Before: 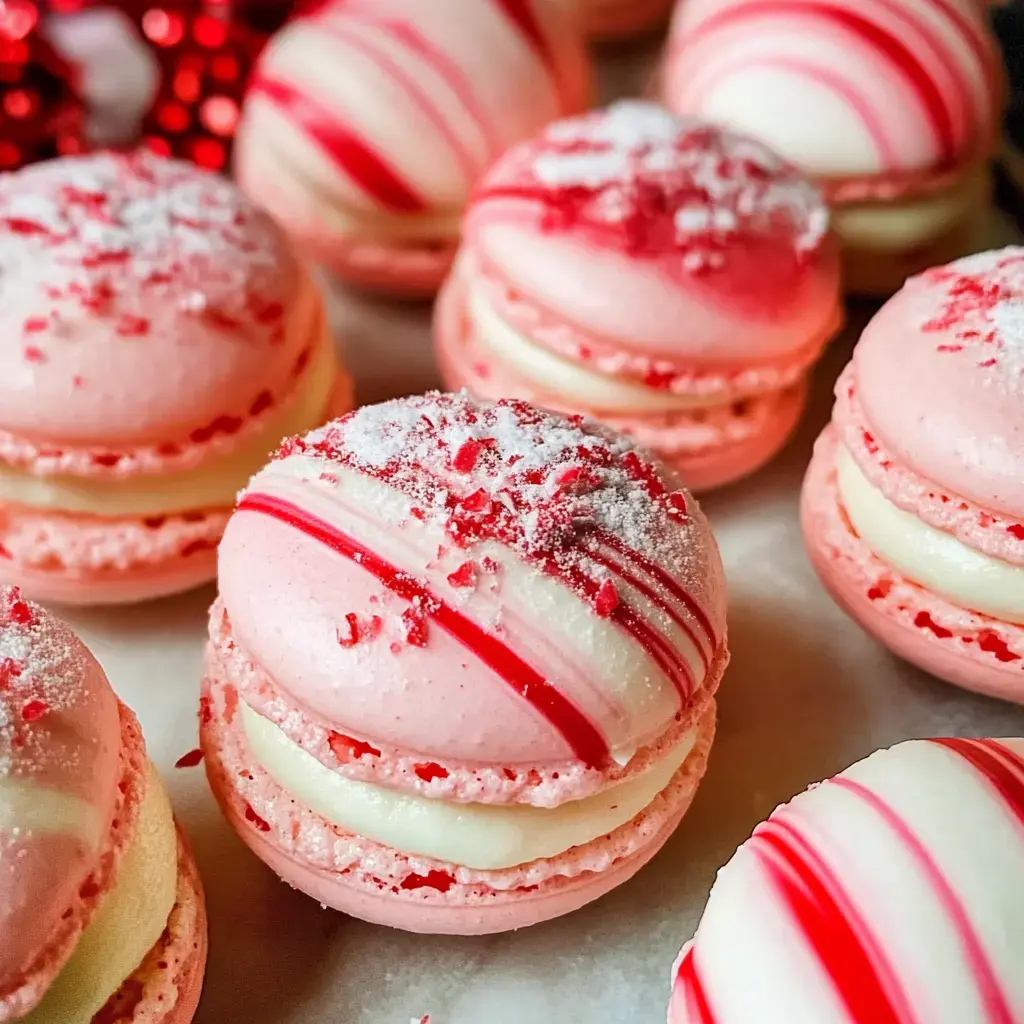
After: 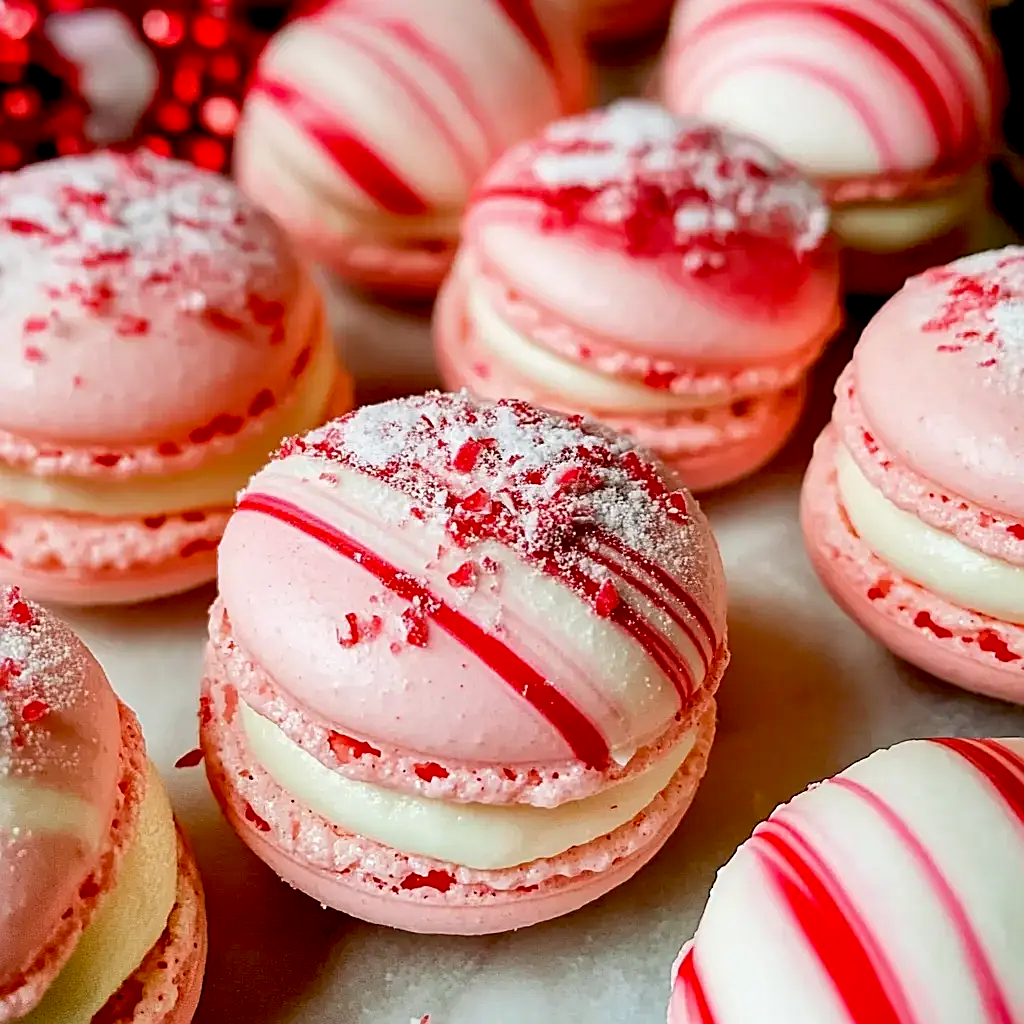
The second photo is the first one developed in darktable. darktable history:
exposure: black level correction 0.016, exposure -0.009 EV, compensate exposure bias true, compensate highlight preservation false
sharpen: on, module defaults
